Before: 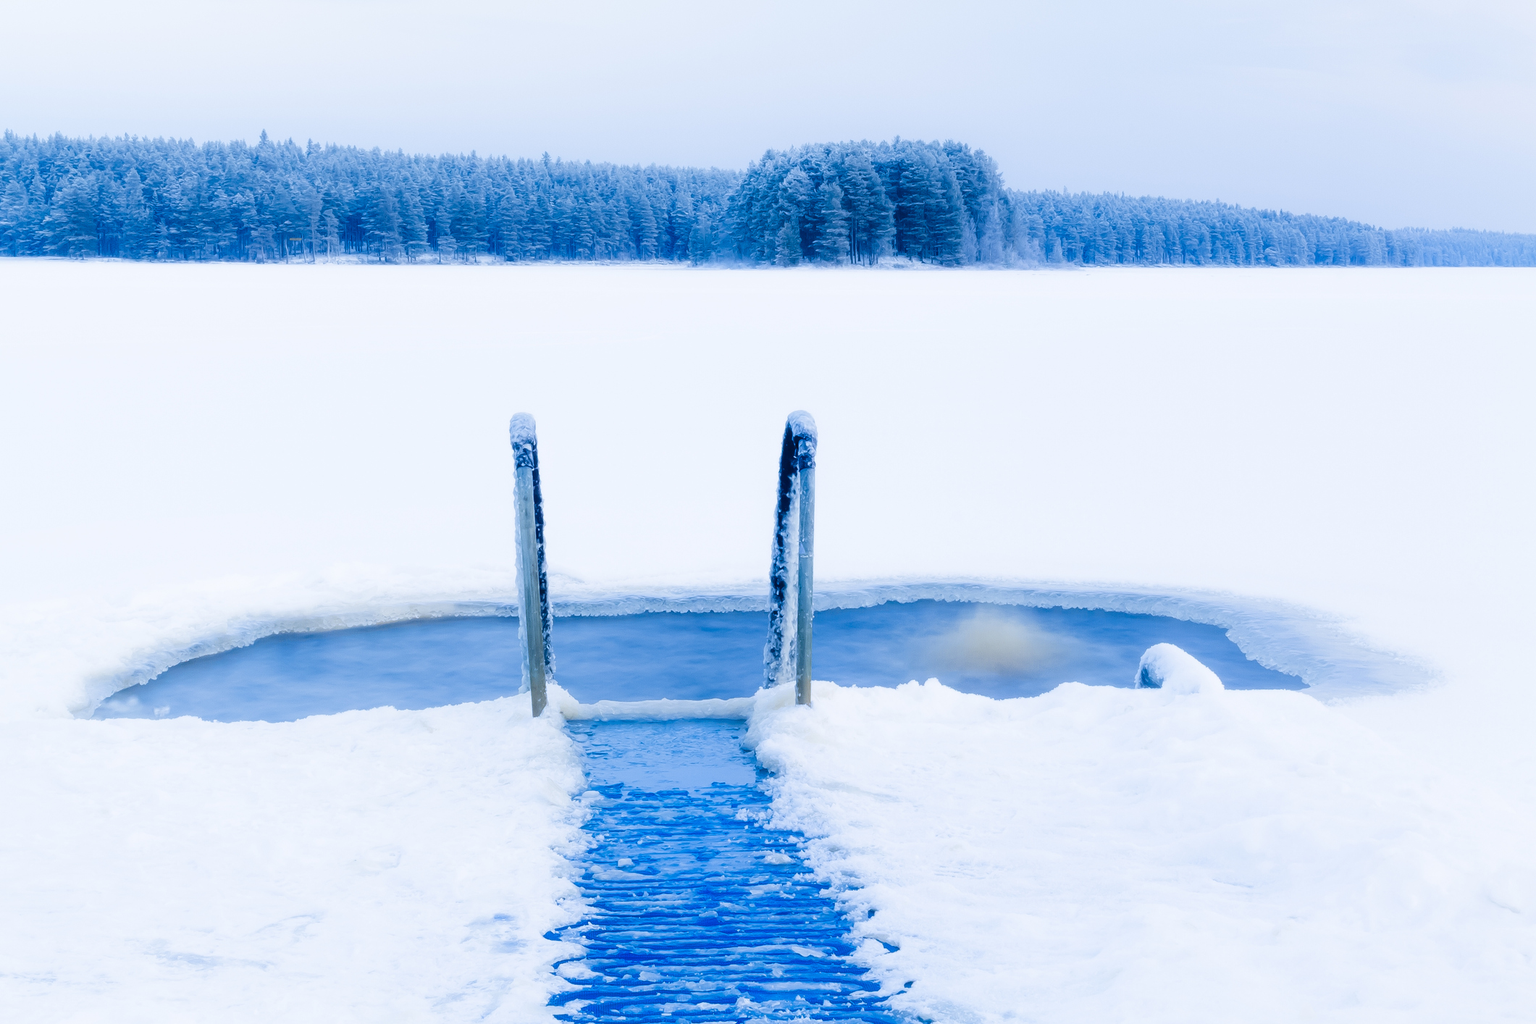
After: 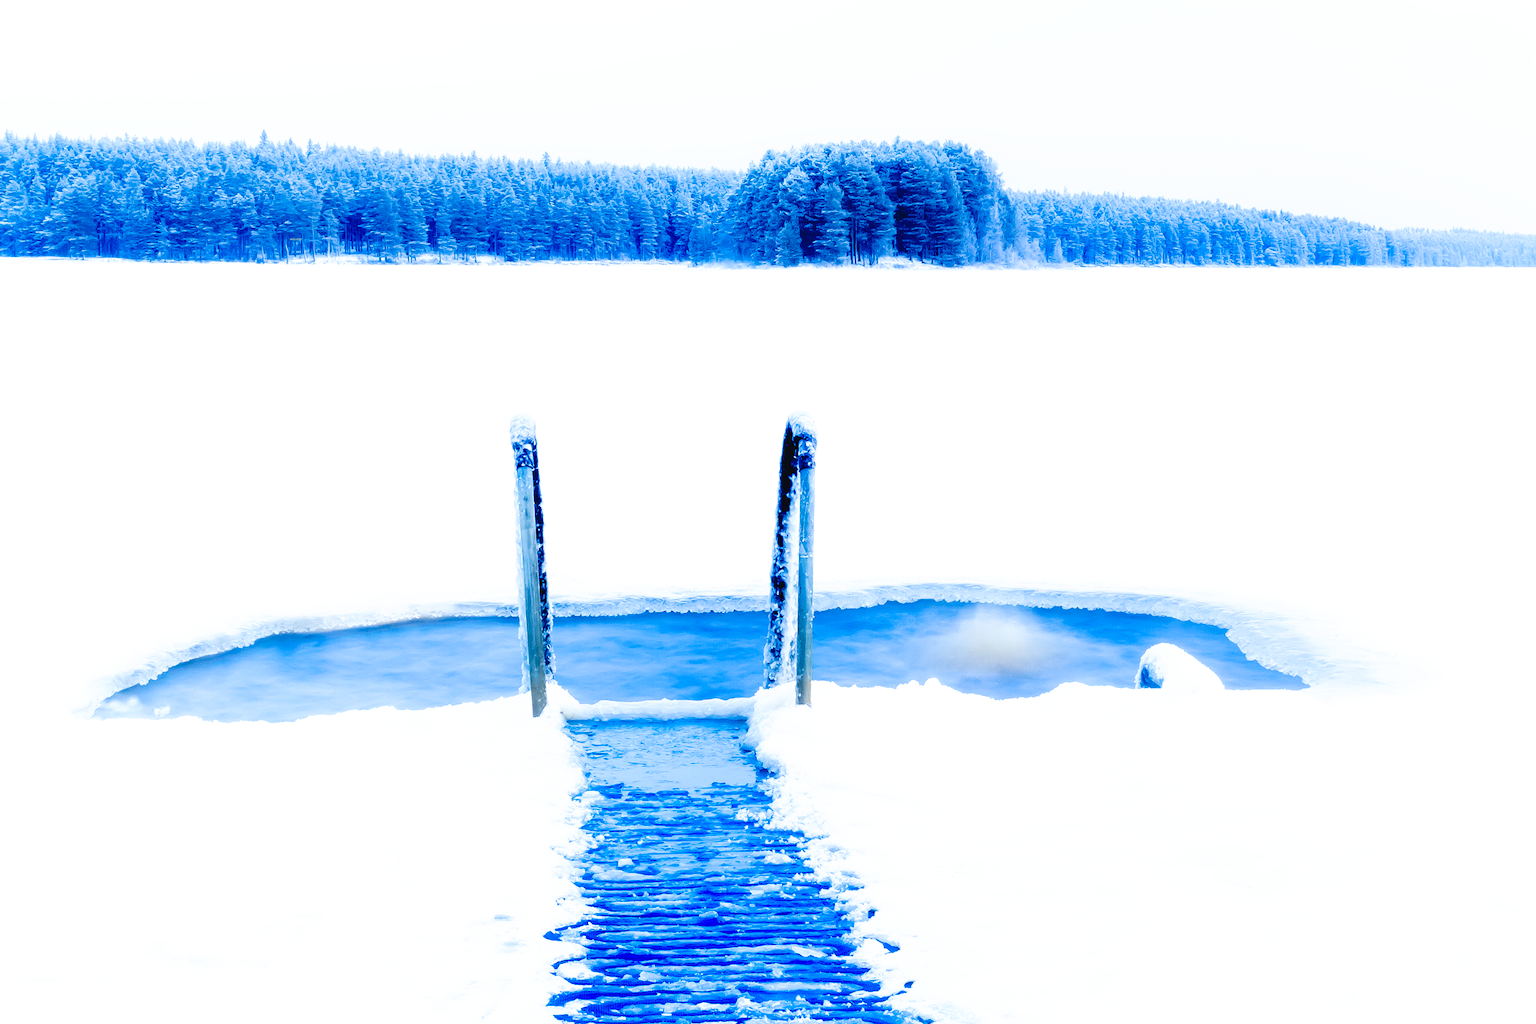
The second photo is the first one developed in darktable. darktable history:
tone curve: curves: ch0 [(0, 0) (0.003, 0.033) (0.011, 0.033) (0.025, 0.036) (0.044, 0.039) (0.069, 0.04) (0.1, 0.043) (0.136, 0.052) (0.177, 0.085) (0.224, 0.14) (0.277, 0.225) (0.335, 0.333) (0.399, 0.419) (0.468, 0.51) (0.543, 0.603) (0.623, 0.713) (0.709, 0.808) (0.801, 0.901) (0.898, 0.98) (1, 1)], preserve colors none
color balance rgb: perceptual saturation grading › global saturation 20%, perceptual saturation grading › highlights -24.972%, perceptual saturation grading › shadows 49.275%, contrast 14.663%
